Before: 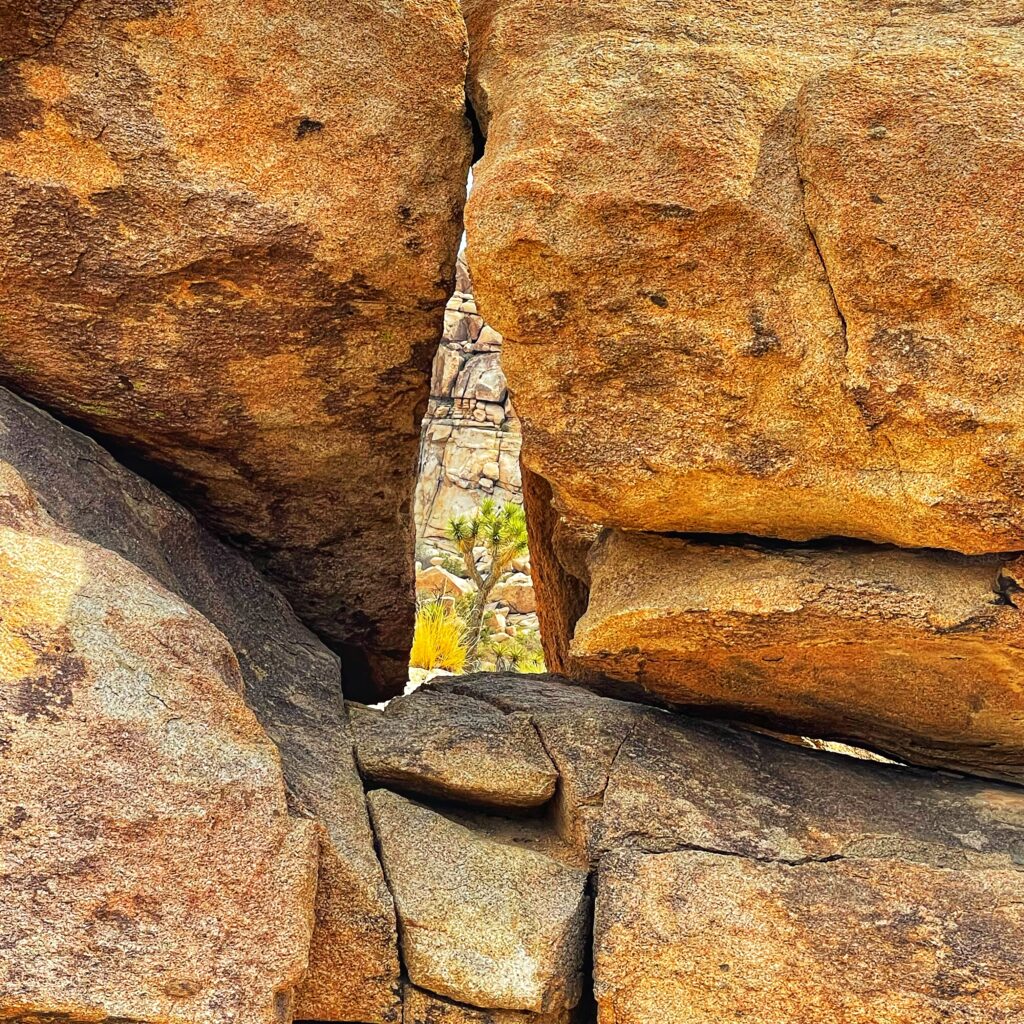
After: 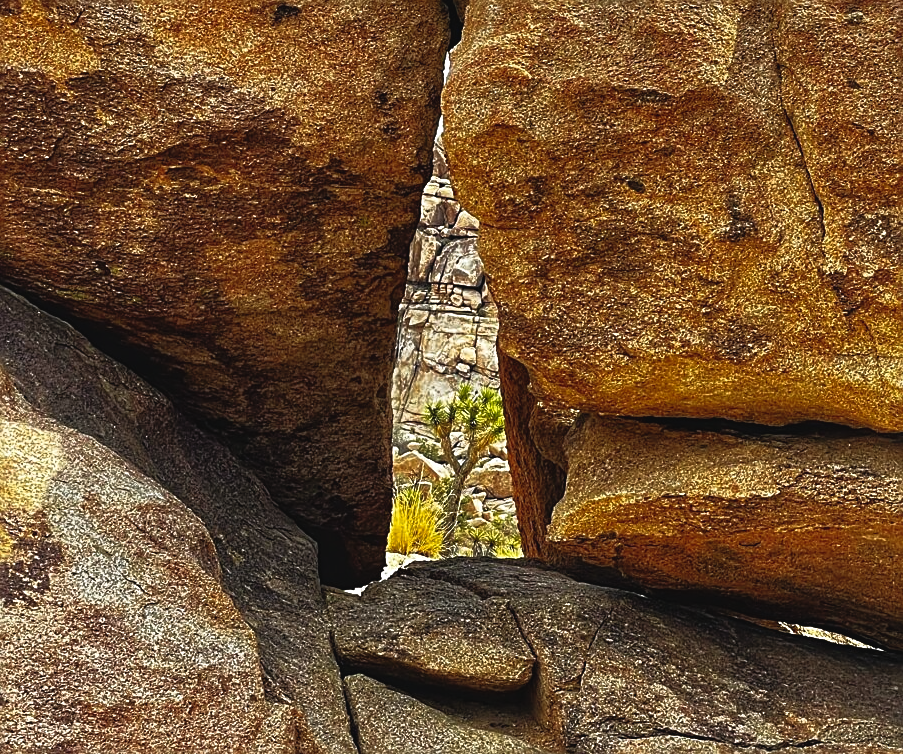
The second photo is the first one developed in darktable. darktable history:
sharpen: on, module defaults
tone curve: curves: ch0 [(0, 0.036) (0.119, 0.115) (0.466, 0.498) (0.715, 0.767) (0.817, 0.865) (1, 0.998)]; ch1 [(0, 0) (0.377, 0.416) (0.44, 0.461) (0.487, 0.49) (0.514, 0.517) (0.536, 0.577) (0.66, 0.724) (1, 1)]; ch2 [(0, 0) (0.38, 0.405) (0.463, 0.443) (0.492, 0.486) (0.526, 0.541) (0.578, 0.598) (0.653, 0.698) (1, 1)], preserve colors none
crop and rotate: left 2.292%, top 11.236%, right 9.52%, bottom 15.049%
base curve: curves: ch0 [(0, 0) (0.564, 0.291) (0.802, 0.731) (1, 1)]
